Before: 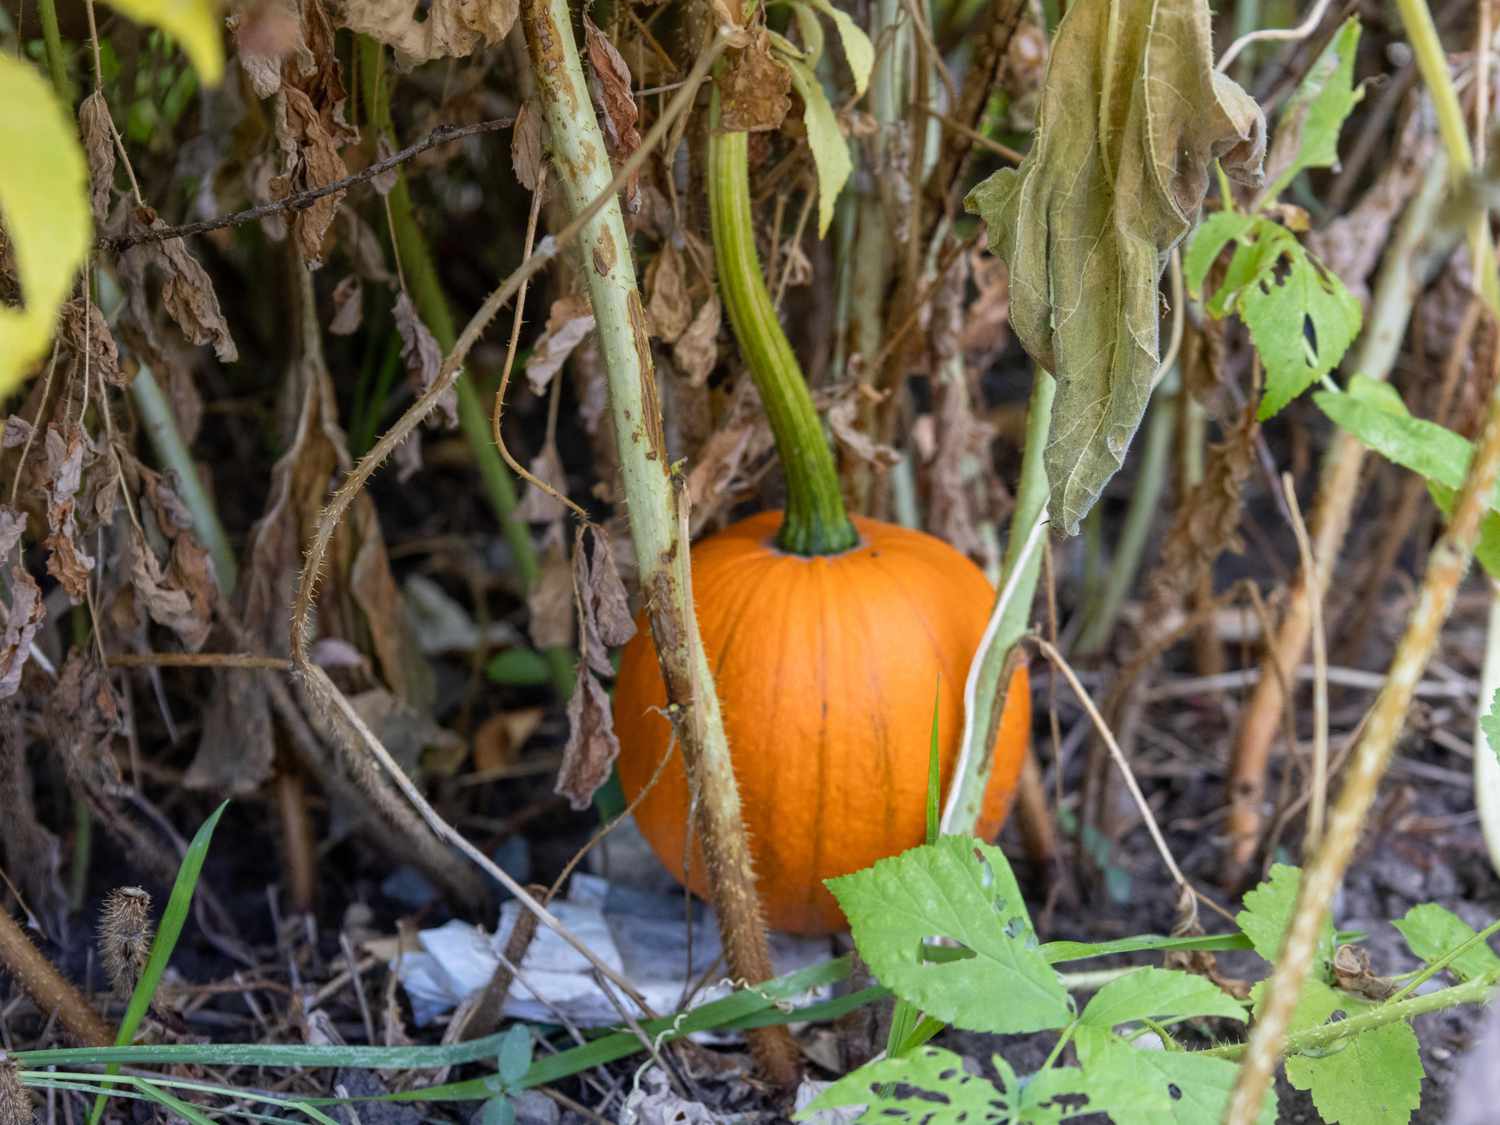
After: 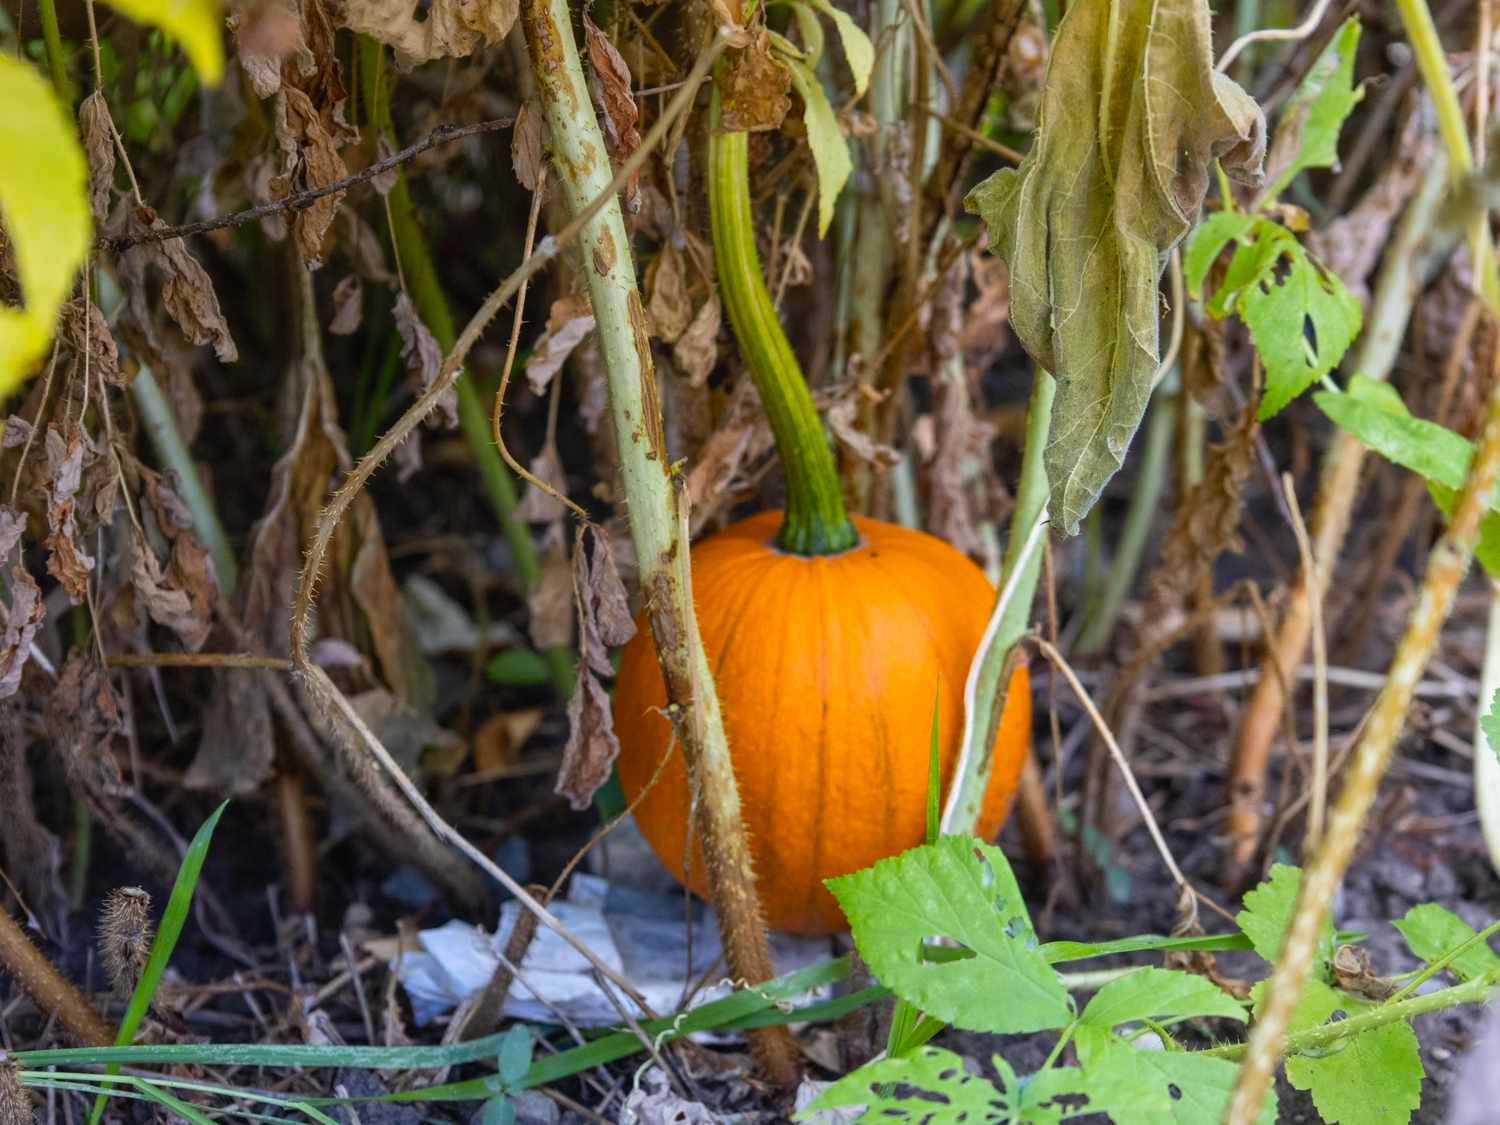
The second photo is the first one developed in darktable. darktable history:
color balance rgb: shadows lift › luminance -9.677%, global offset › luminance 0.263%, shadows fall-off 100.993%, perceptual saturation grading › global saturation 25.412%, mask middle-gray fulcrum 23.156%
